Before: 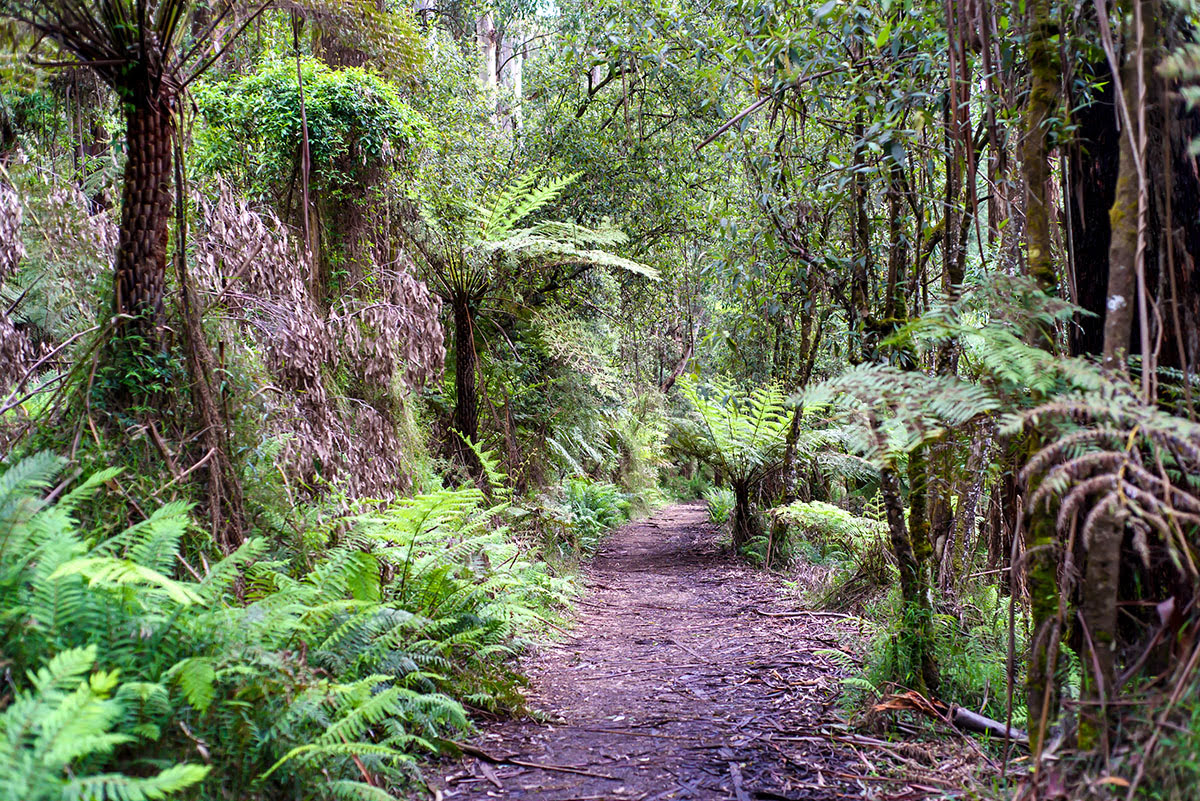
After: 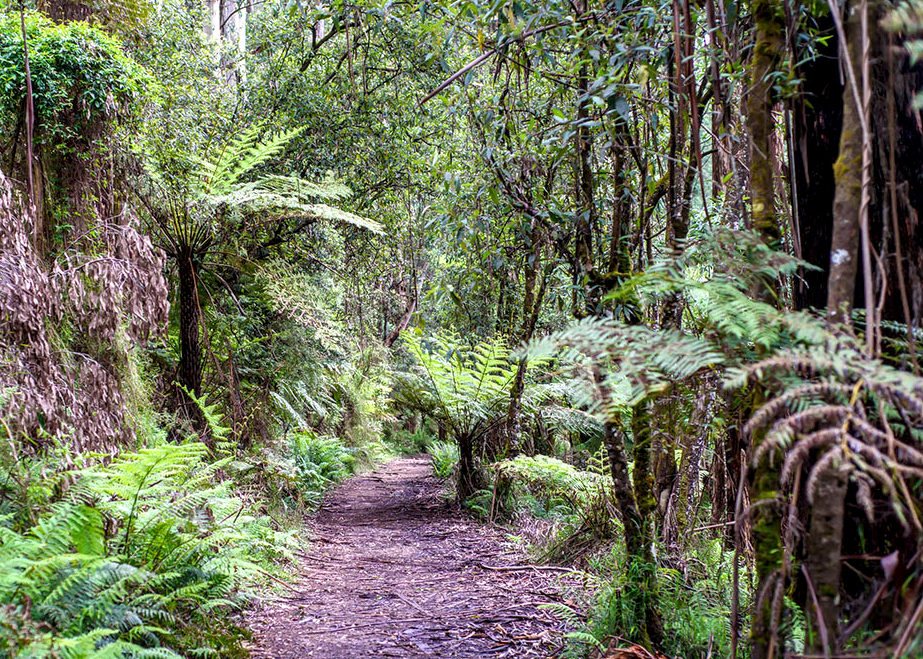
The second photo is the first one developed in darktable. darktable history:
local contrast: on, module defaults
crop: left 23.012%, top 5.859%, bottom 11.85%
